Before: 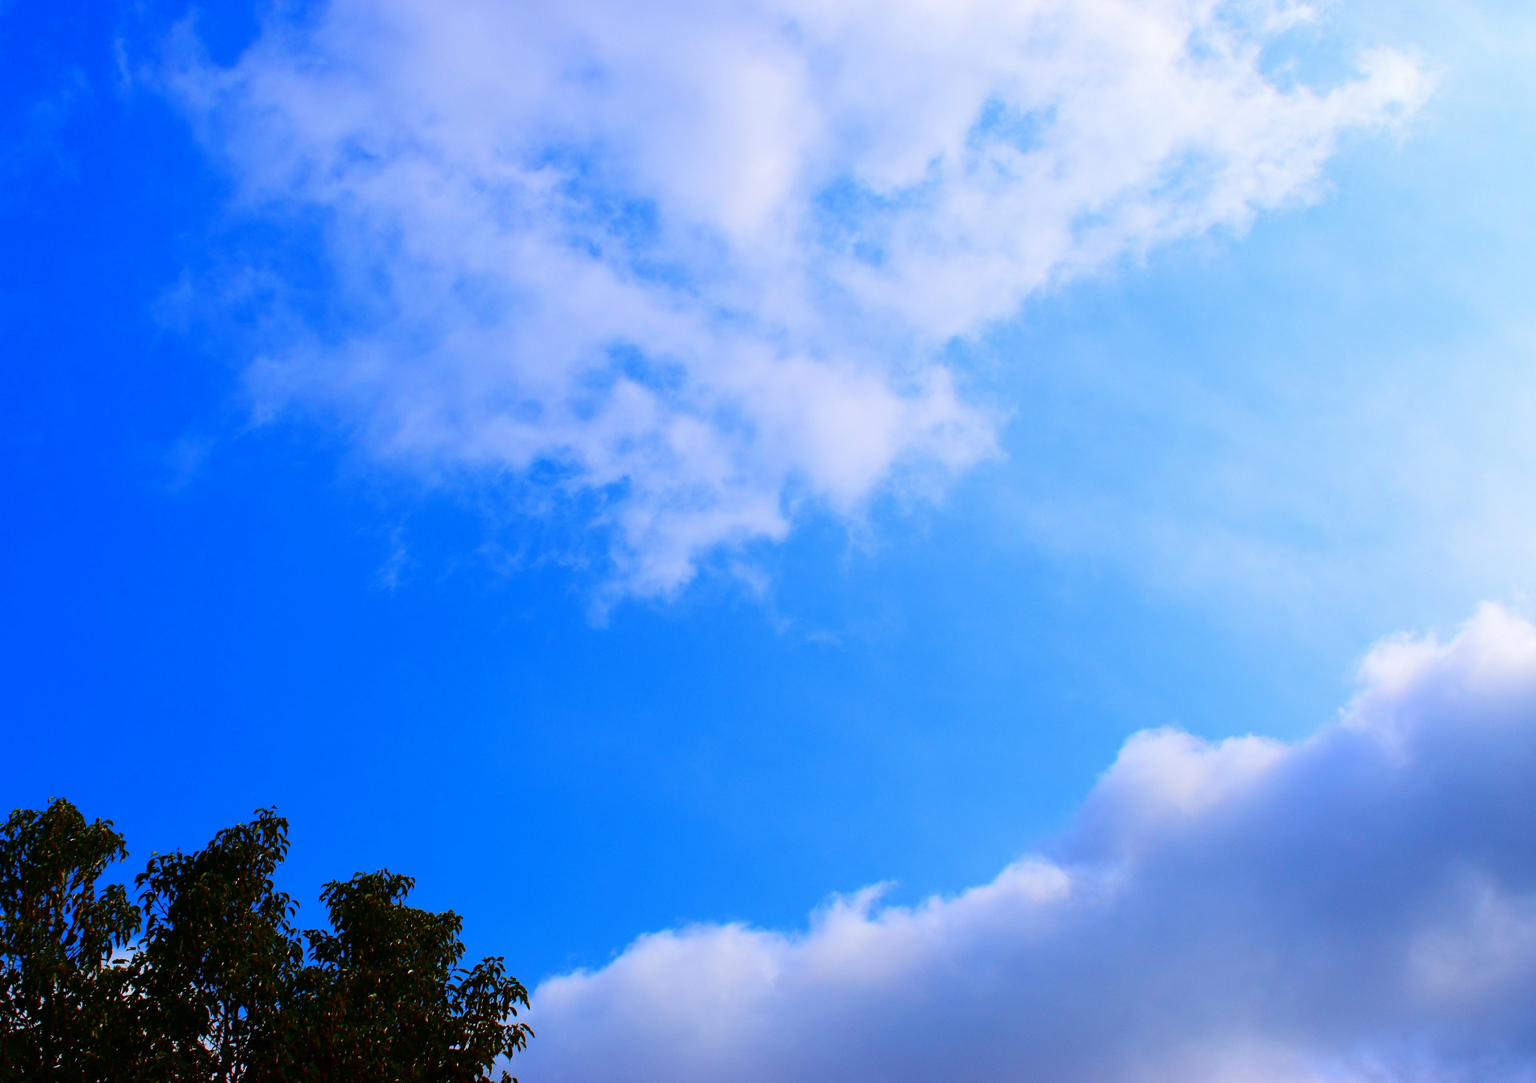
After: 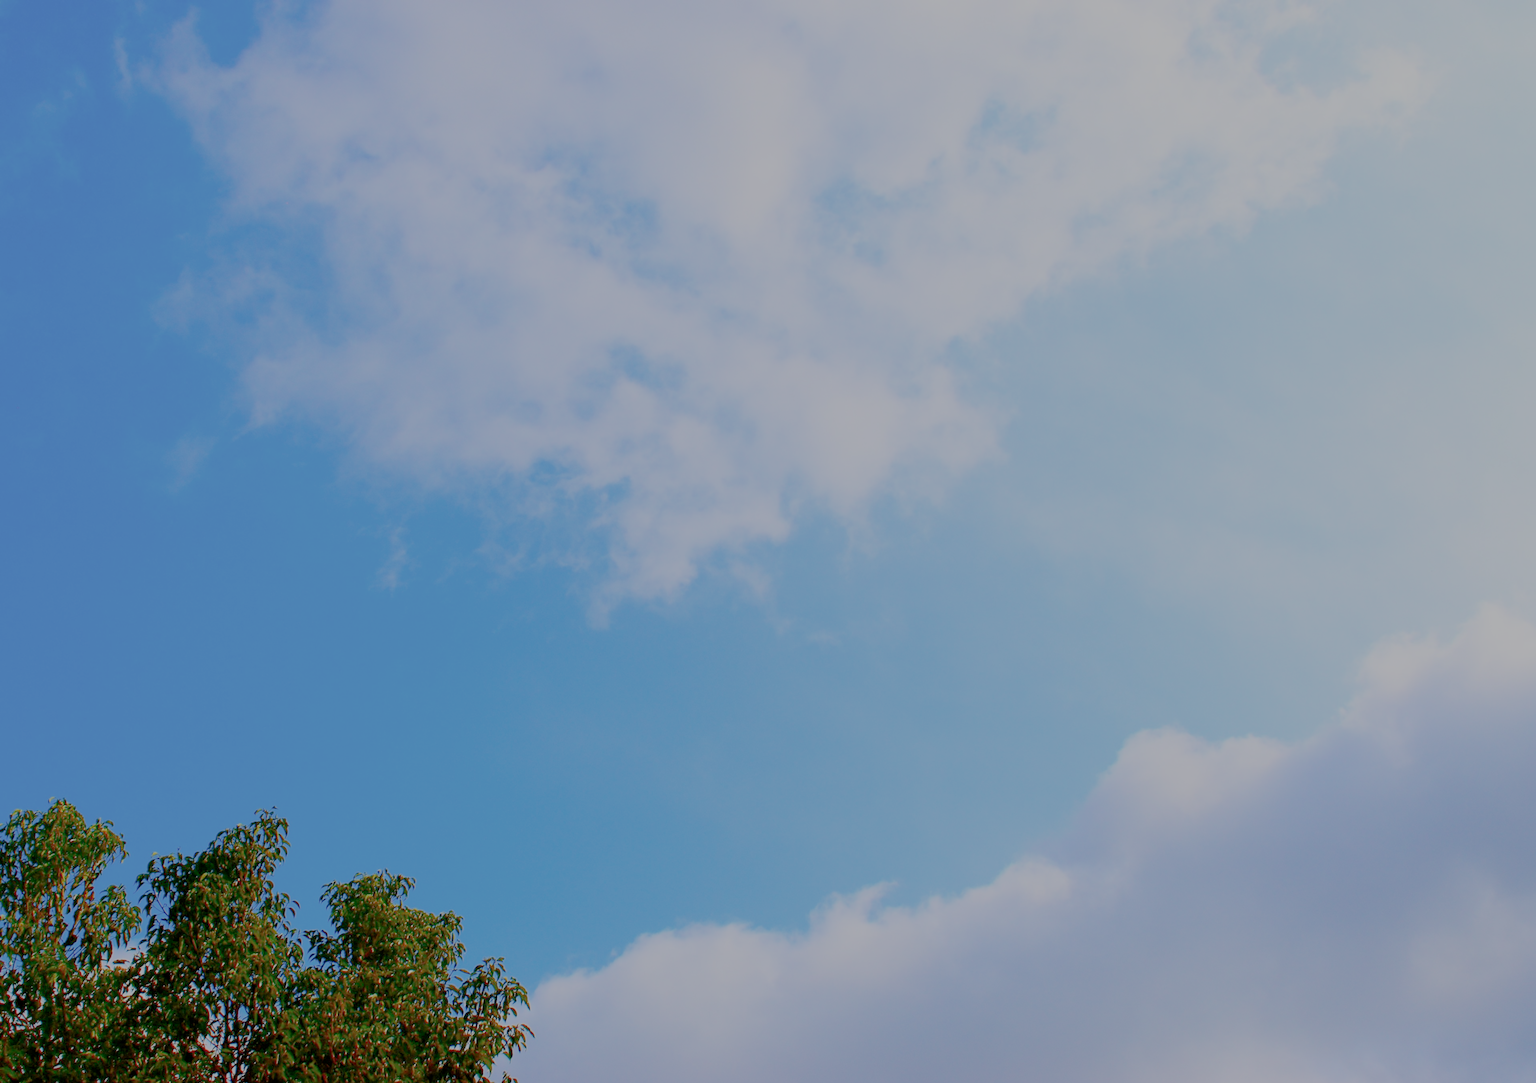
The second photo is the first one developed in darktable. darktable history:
filmic rgb: black relative exposure -4.42 EV, white relative exposure 6.58 EV, hardness 1.85, contrast 0.5
